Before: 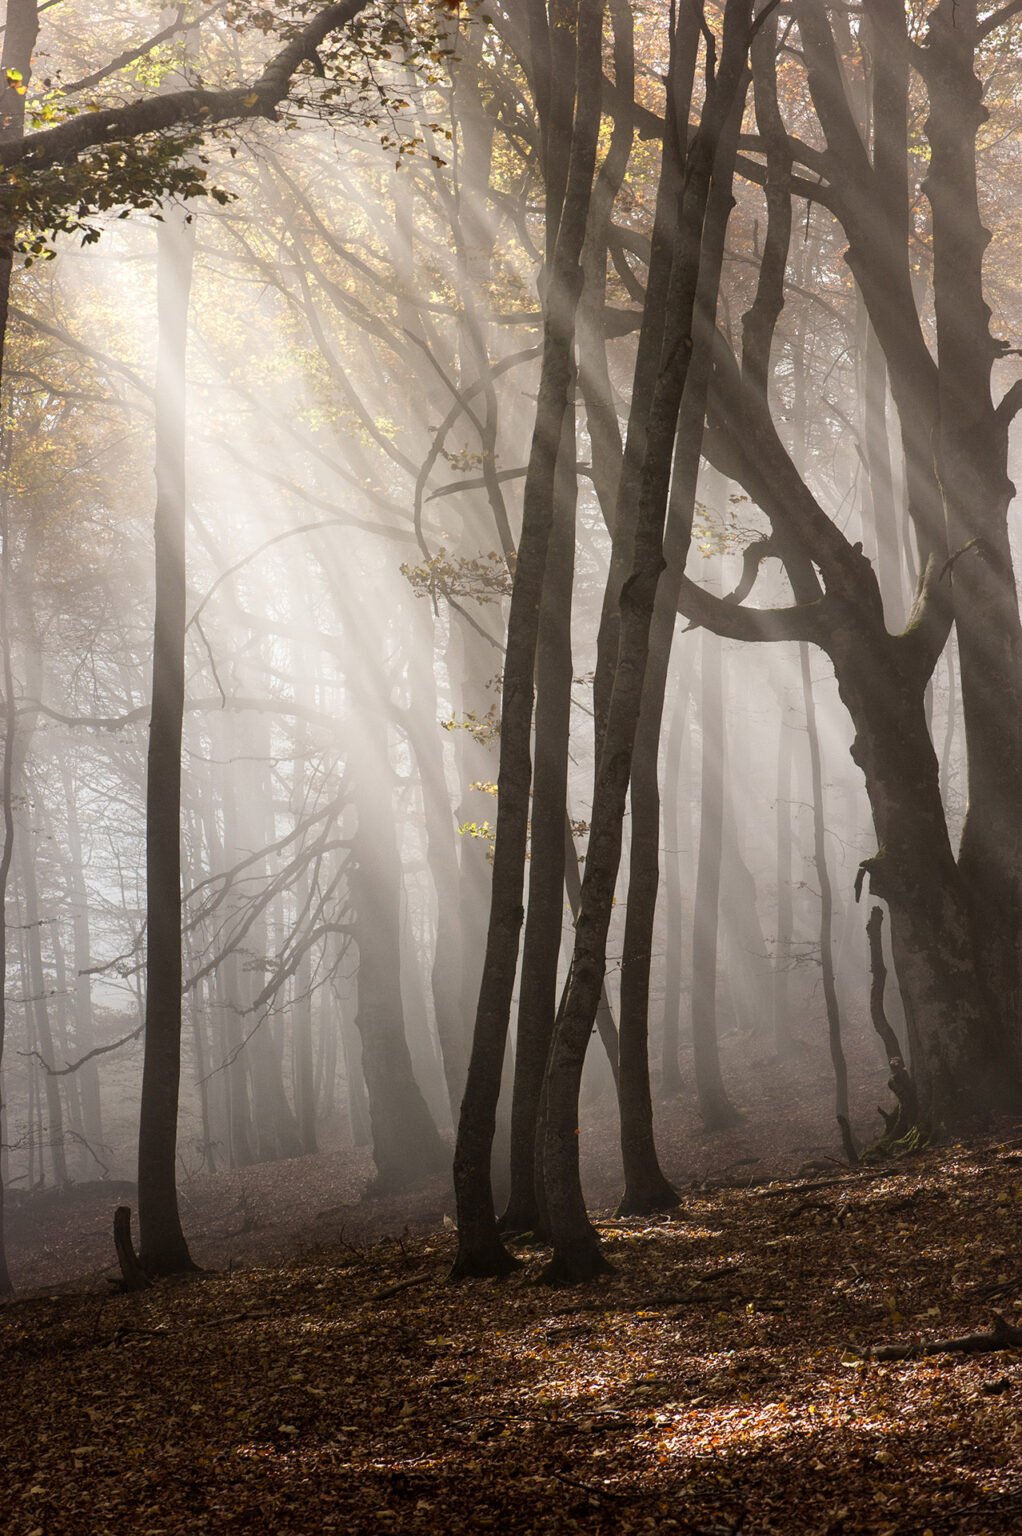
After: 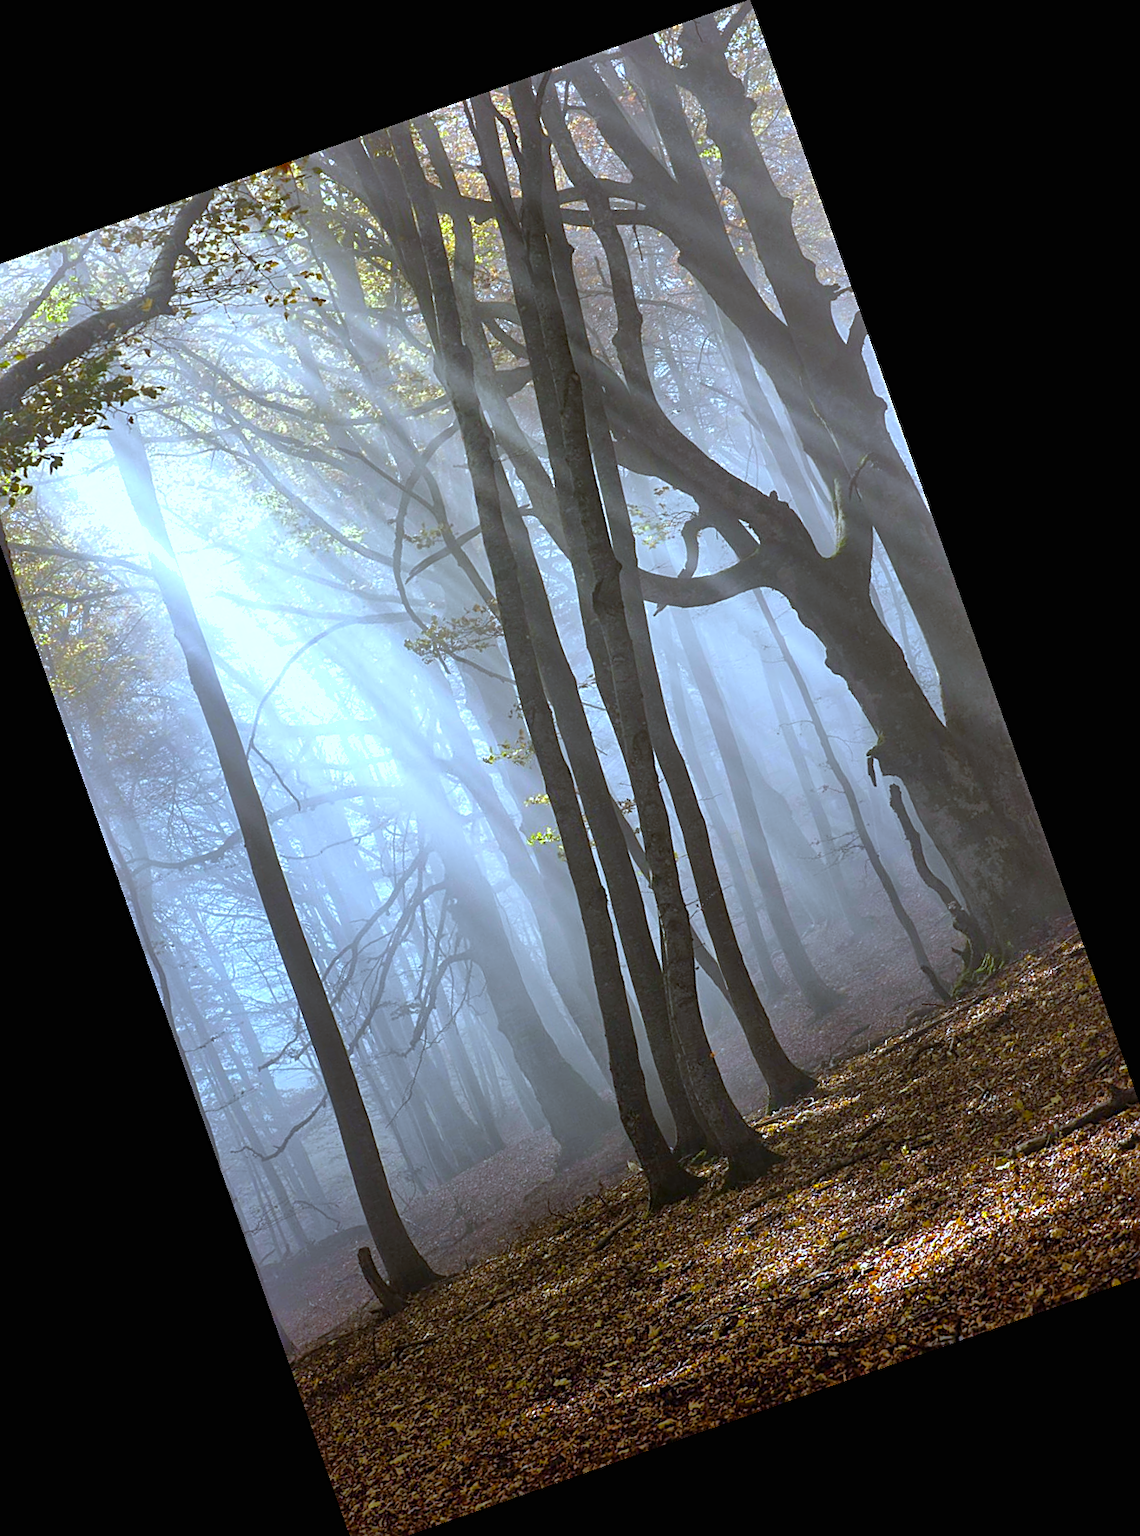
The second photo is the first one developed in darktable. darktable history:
white balance: red 0.871, blue 1.249
crop and rotate: angle 19.43°, left 6.812%, right 4.125%, bottom 1.087%
shadows and highlights: on, module defaults
color balance rgb: linear chroma grading › global chroma 15%, perceptual saturation grading › global saturation 30%
sharpen: on, module defaults
exposure: black level correction 0, exposure 0.4 EV, compensate exposure bias true, compensate highlight preservation false
color correction: highlights a* -5.94, highlights b* 11.19
